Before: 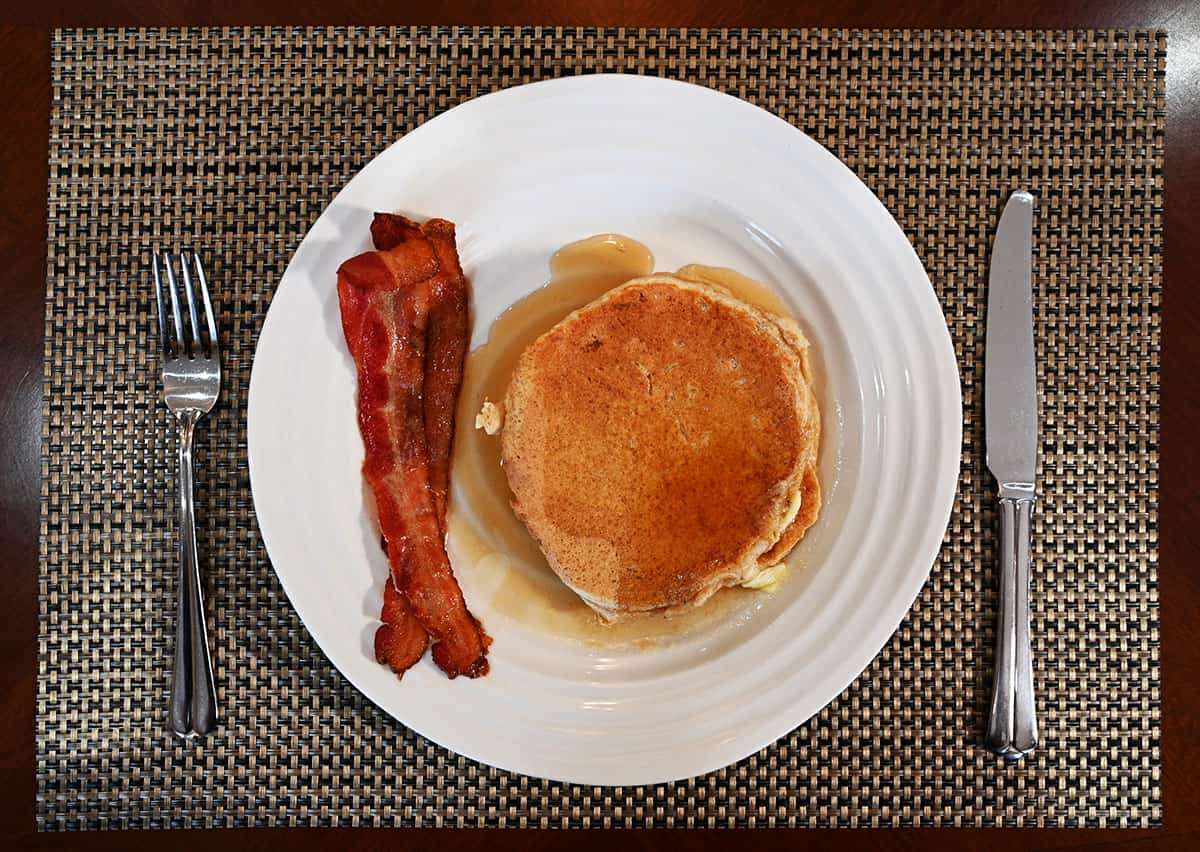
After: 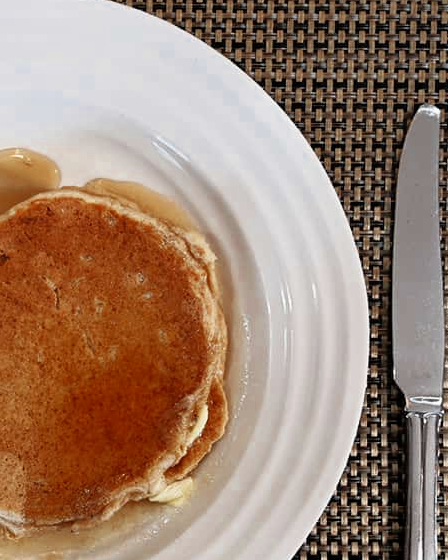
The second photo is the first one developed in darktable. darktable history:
crop and rotate: left 49.448%, top 10.124%, right 13.19%, bottom 24.148%
color zones: curves: ch0 [(0, 0.5) (0.125, 0.4) (0.25, 0.5) (0.375, 0.4) (0.5, 0.4) (0.625, 0.35) (0.75, 0.35) (0.875, 0.5)]; ch1 [(0, 0.35) (0.125, 0.45) (0.25, 0.35) (0.375, 0.35) (0.5, 0.35) (0.625, 0.35) (0.75, 0.45) (0.875, 0.35)]; ch2 [(0, 0.6) (0.125, 0.5) (0.25, 0.5) (0.375, 0.6) (0.5, 0.6) (0.625, 0.5) (0.75, 0.5) (0.875, 0.5)]
tone equalizer: -8 EV -1.85 EV, -7 EV -1.14 EV, -6 EV -1.63 EV, edges refinement/feathering 500, mask exposure compensation -1.57 EV, preserve details guided filter
